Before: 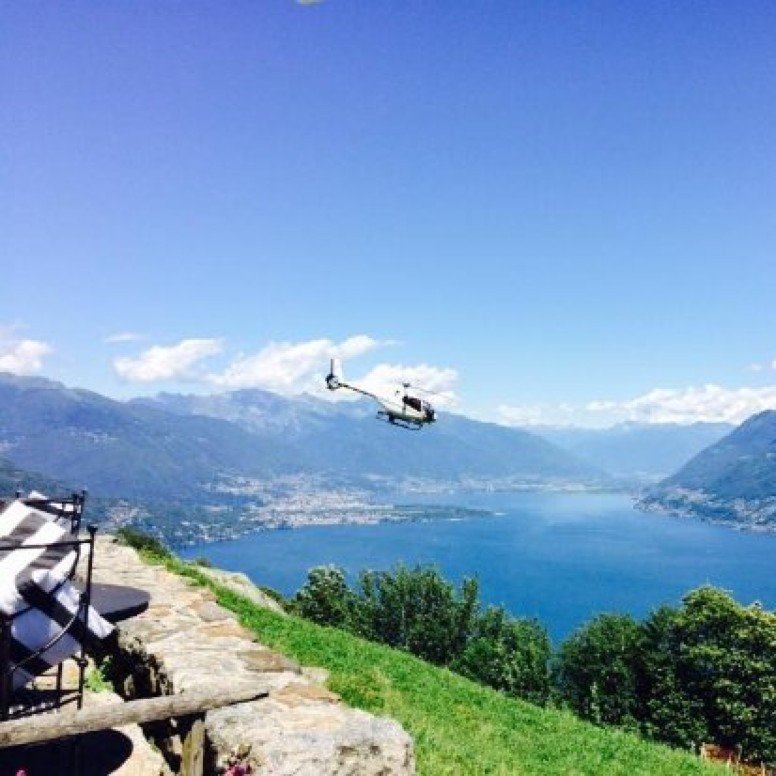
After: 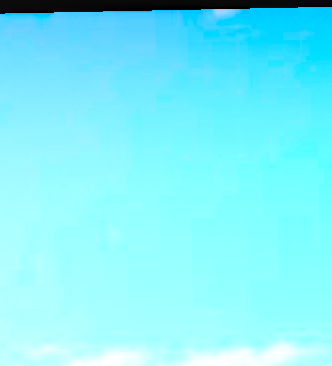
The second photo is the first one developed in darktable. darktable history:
contrast brightness saturation: contrast 0.83, brightness 0.59, saturation 0.59
rotate and perspective: rotation -1.17°, automatic cropping off
rgb curve: curves: ch0 [(0, 0) (0.21, 0.15) (0.24, 0.21) (0.5, 0.75) (0.75, 0.96) (0.89, 0.99) (1, 1)]; ch1 [(0, 0.02) (0.21, 0.13) (0.25, 0.2) (0.5, 0.67) (0.75, 0.9) (0.89, 0.97) (1, 1)]; ch2 [(0, 0.02) (0.21, 0.13) (0.25, 0.2) (0.5, 0.67) (0.75, 0.9) (0.89, 0.97) (1, 1)], compensate middle gray true
local contrast: highlights 19%, detail 186%
crop and rotate: left 10.817%, top 0.062%, right 47.194%, bottom 53.626%
